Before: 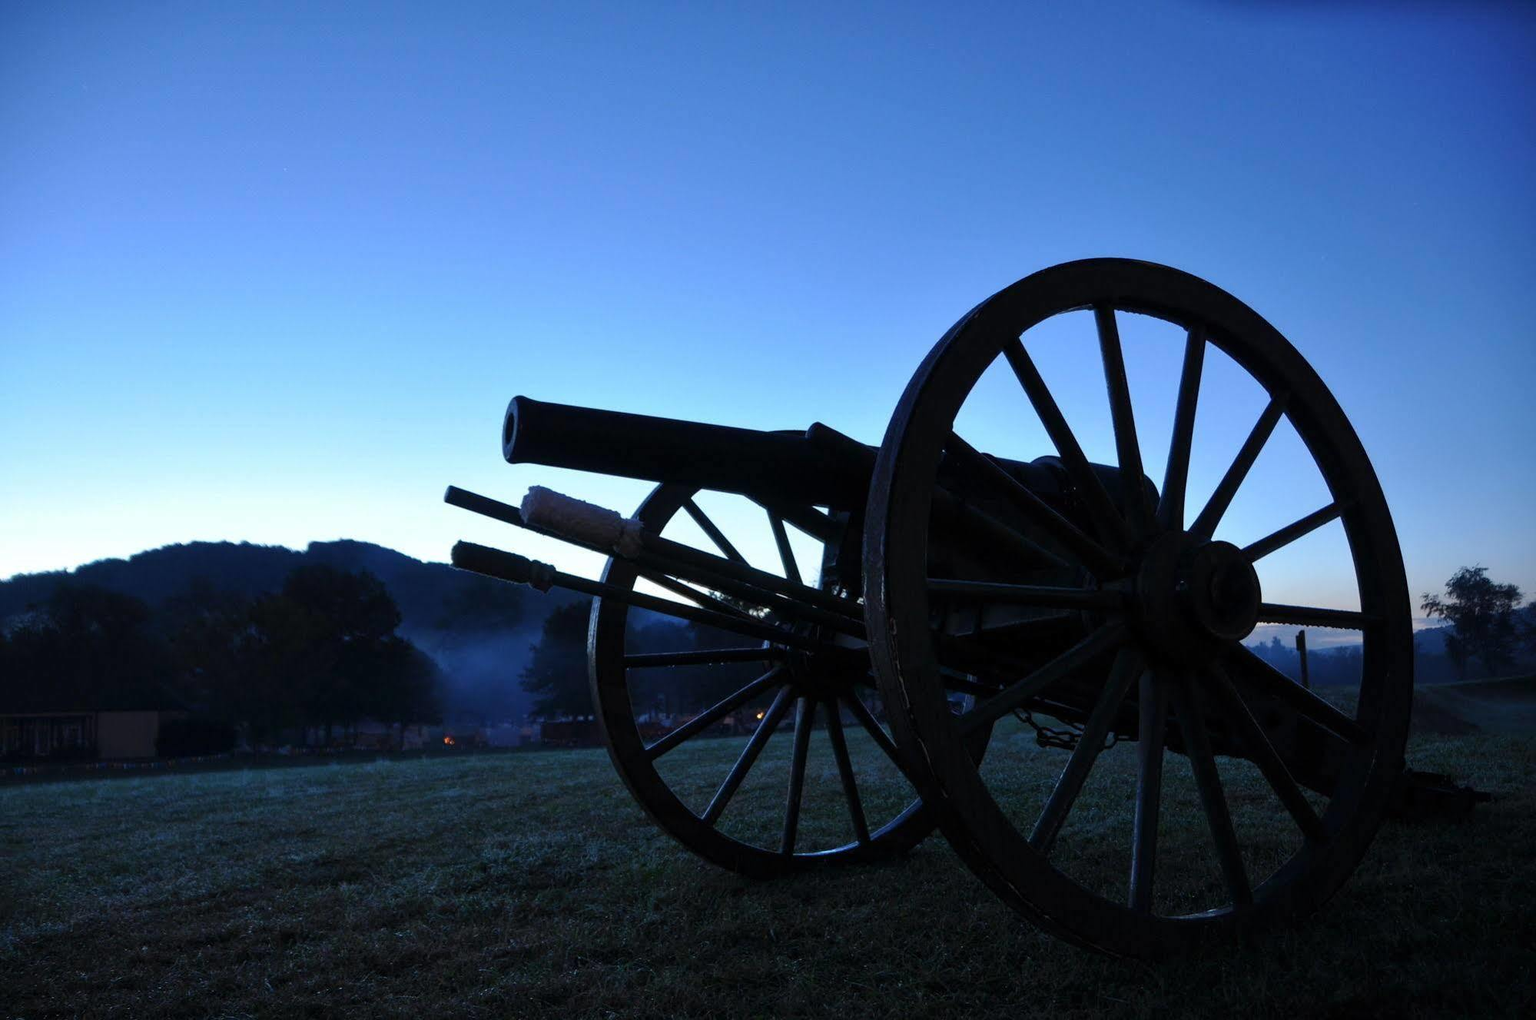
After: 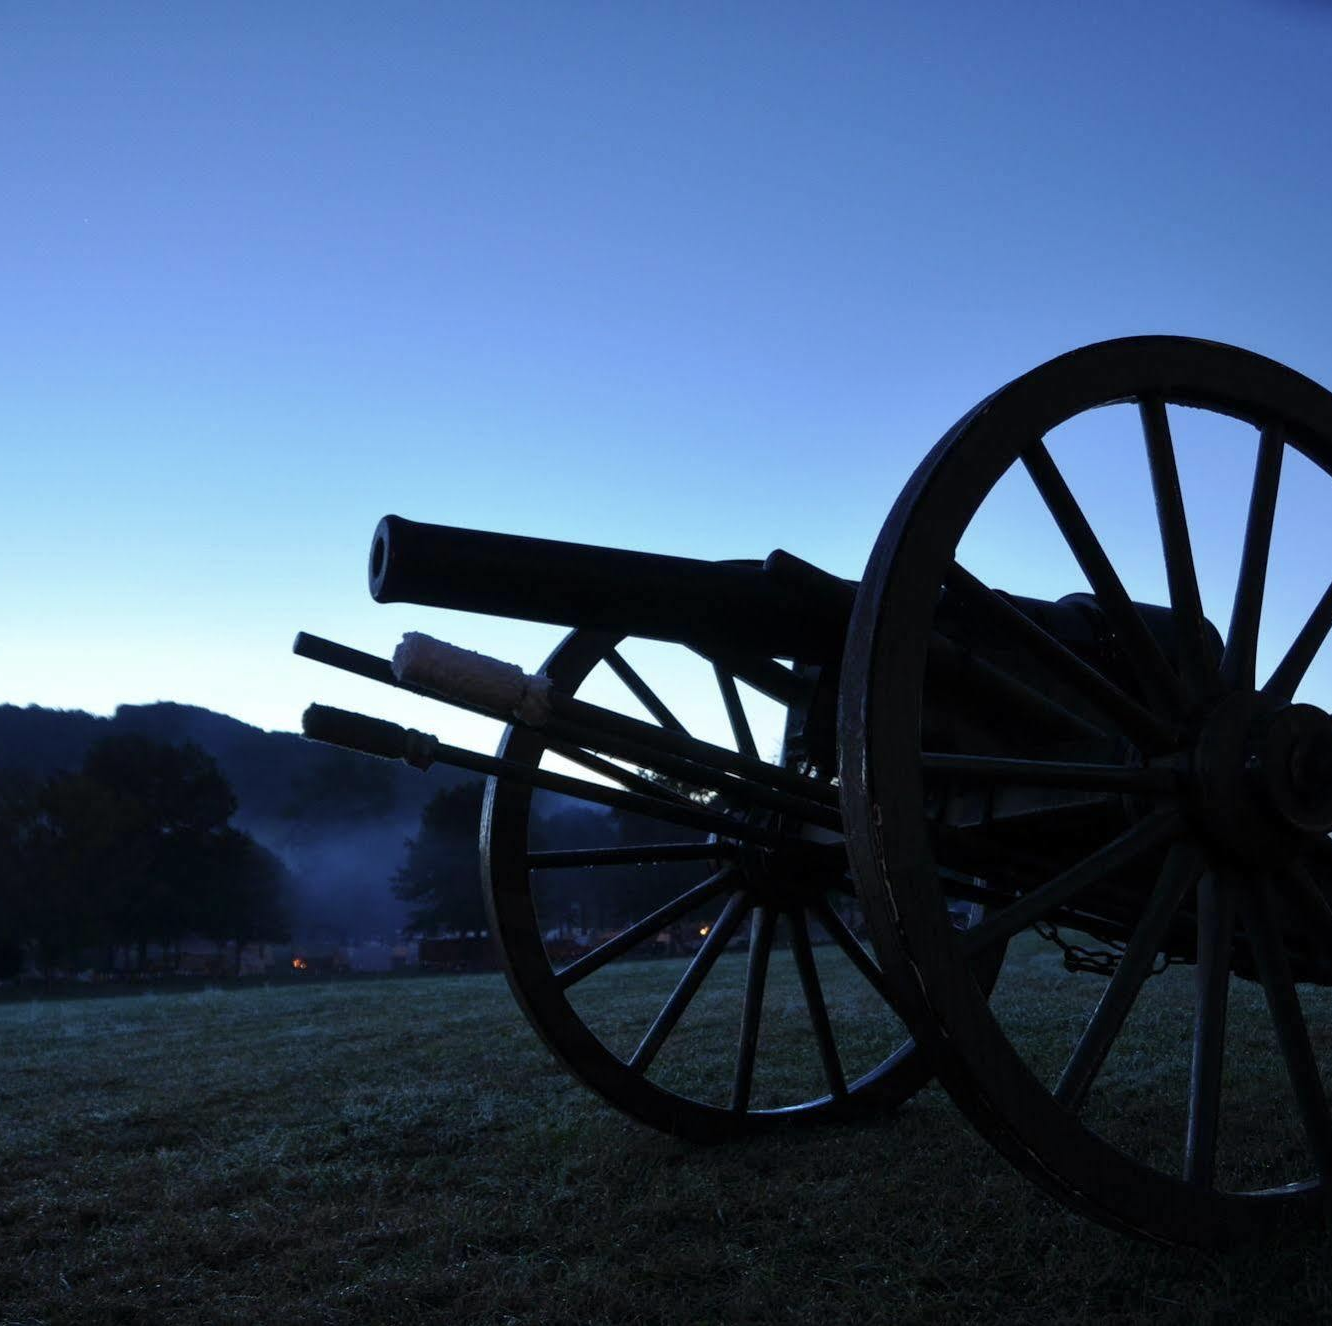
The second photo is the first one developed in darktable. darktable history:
crop and rotate: left 14.292%, right 19.041%
color contrast: green-magenta contrast 0.84, blue-yellow contrast 0.86
